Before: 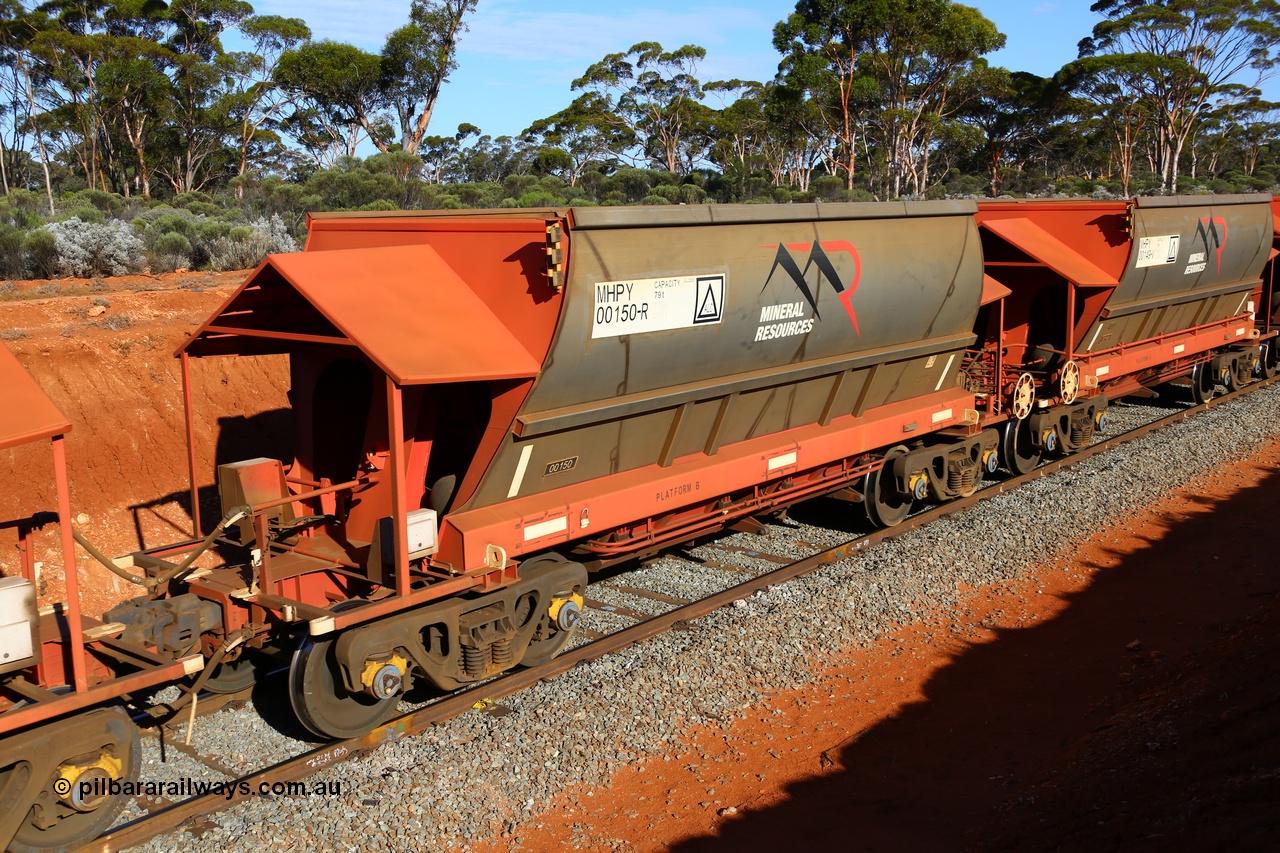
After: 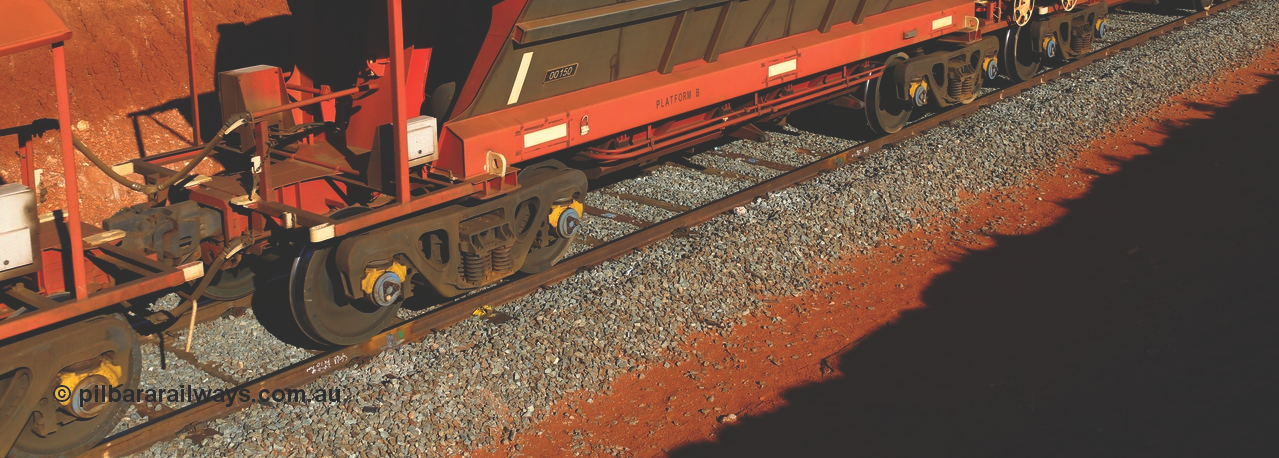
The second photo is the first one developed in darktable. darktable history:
rgb curve: curves: ch0 [(0, 0.186) (0.314, 0.284) (0.775, 0.708) (1, 1)], compensate middle gray true, preserve colors none
crop and rotate: top 46.237%
